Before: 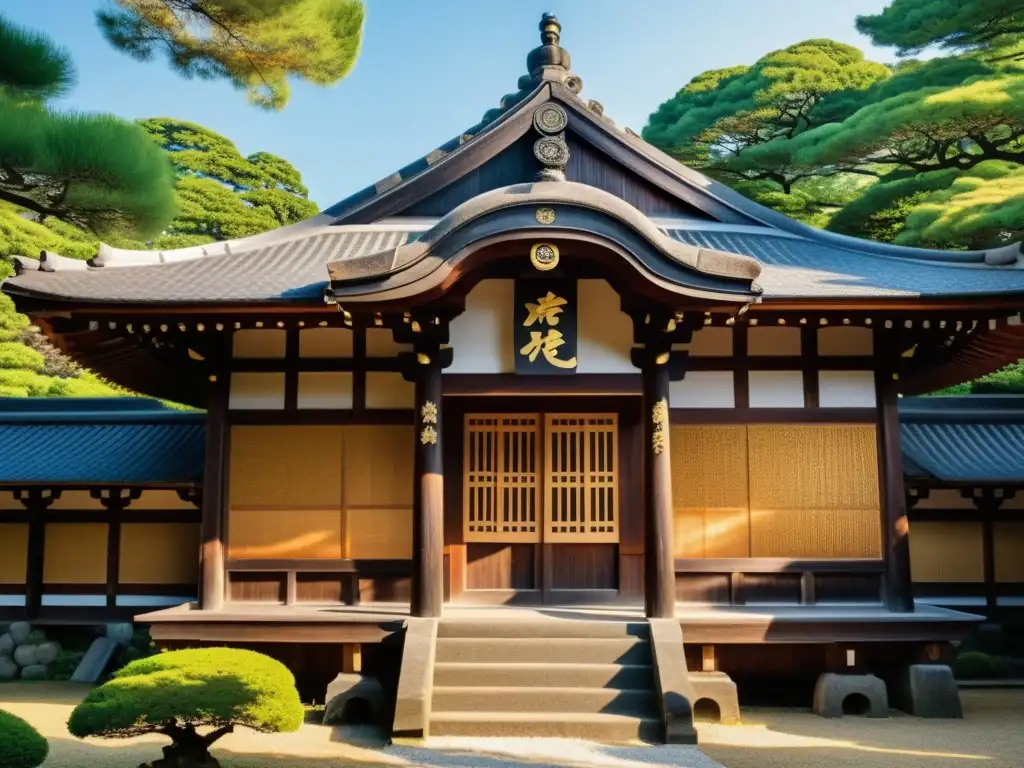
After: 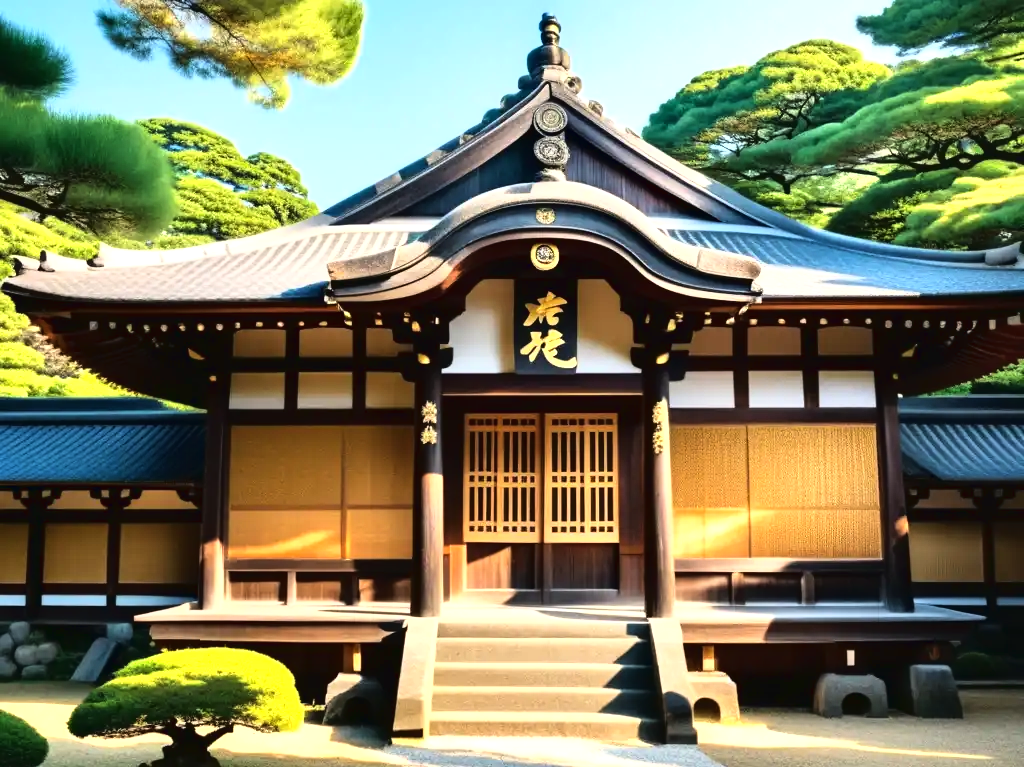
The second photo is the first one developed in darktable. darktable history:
tone curve: curves: ch0 [(0, 0) (0.003, 0.023) (0.011, 0.024) (0.025, 0.028) (0.044, 0.035) (0.069, 0.043) (0.1, 0.052) (0.136, 0.063) (0.177, 0.094) (0.224, 0.145) (0.277, 0.209) (0.335, 0.281) (0.399, 0.364) (0.468, 0.453) (0.543, 0.553) (0.623, 0.66) (0.709, 0.767) (0.801, 0.88) (0.898, 0.968) (1, 1)]
crop: bottom 0.054%
exposure: black level correction 0, exposure 0.693 EV, compensate highlight preservation false
shadows and highlights: shadows 36.49, highlights -27.9, soften with gaussian
